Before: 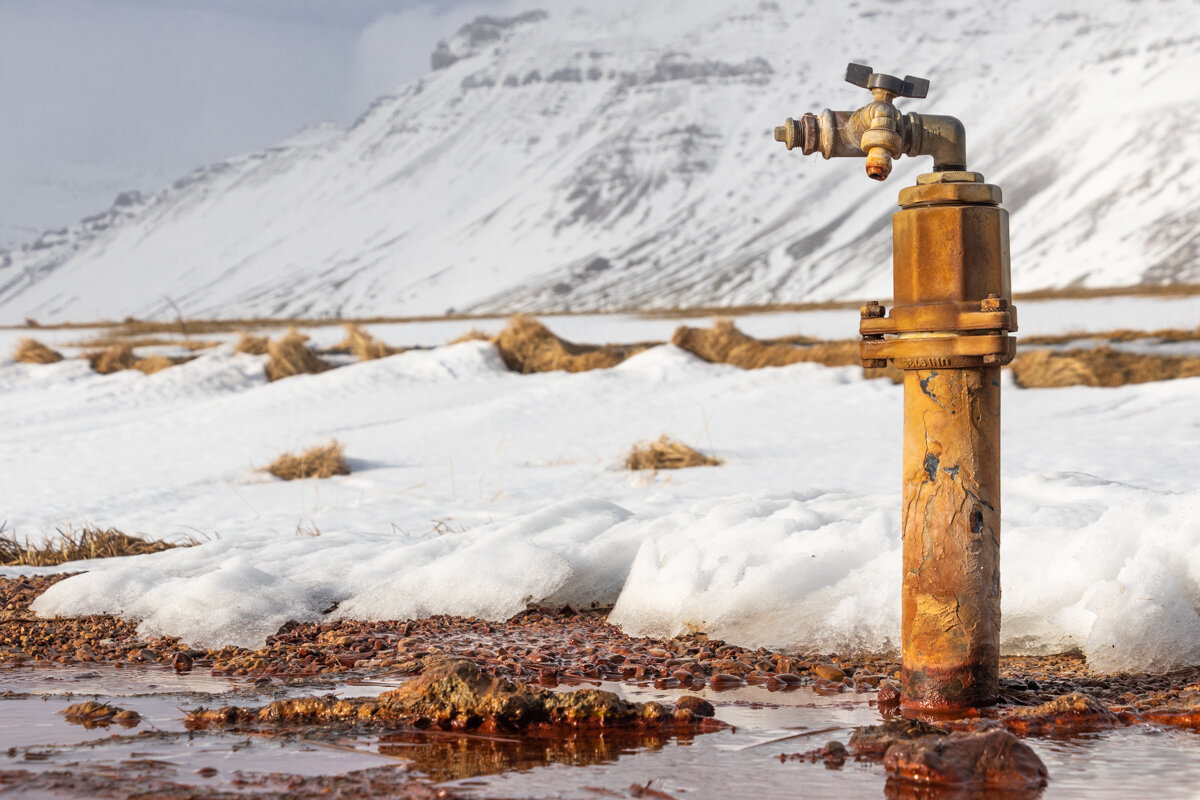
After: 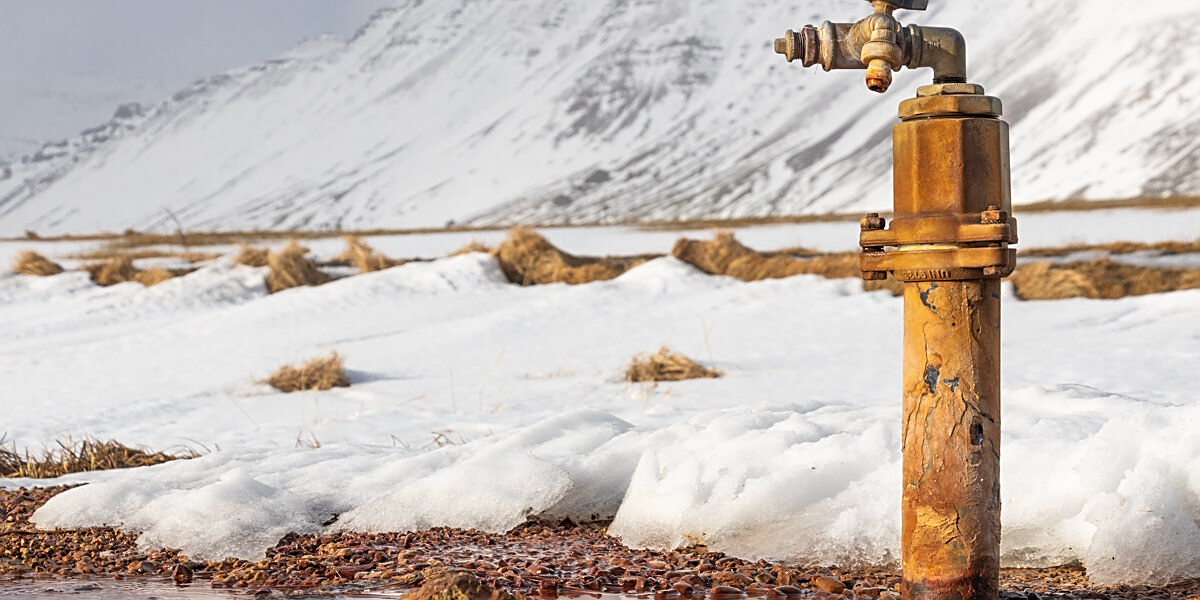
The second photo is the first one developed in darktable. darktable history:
sharpen: on, module defaults
crop: top 11.024%, bottom 13.953%
